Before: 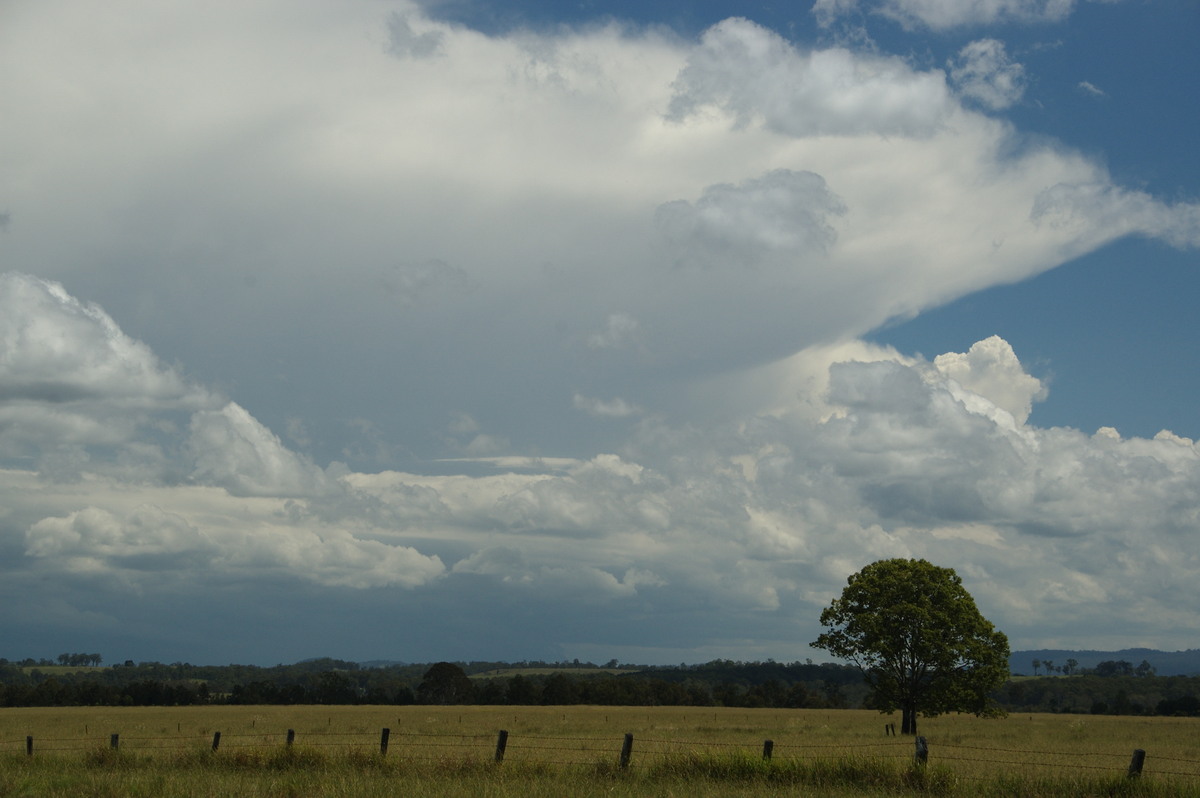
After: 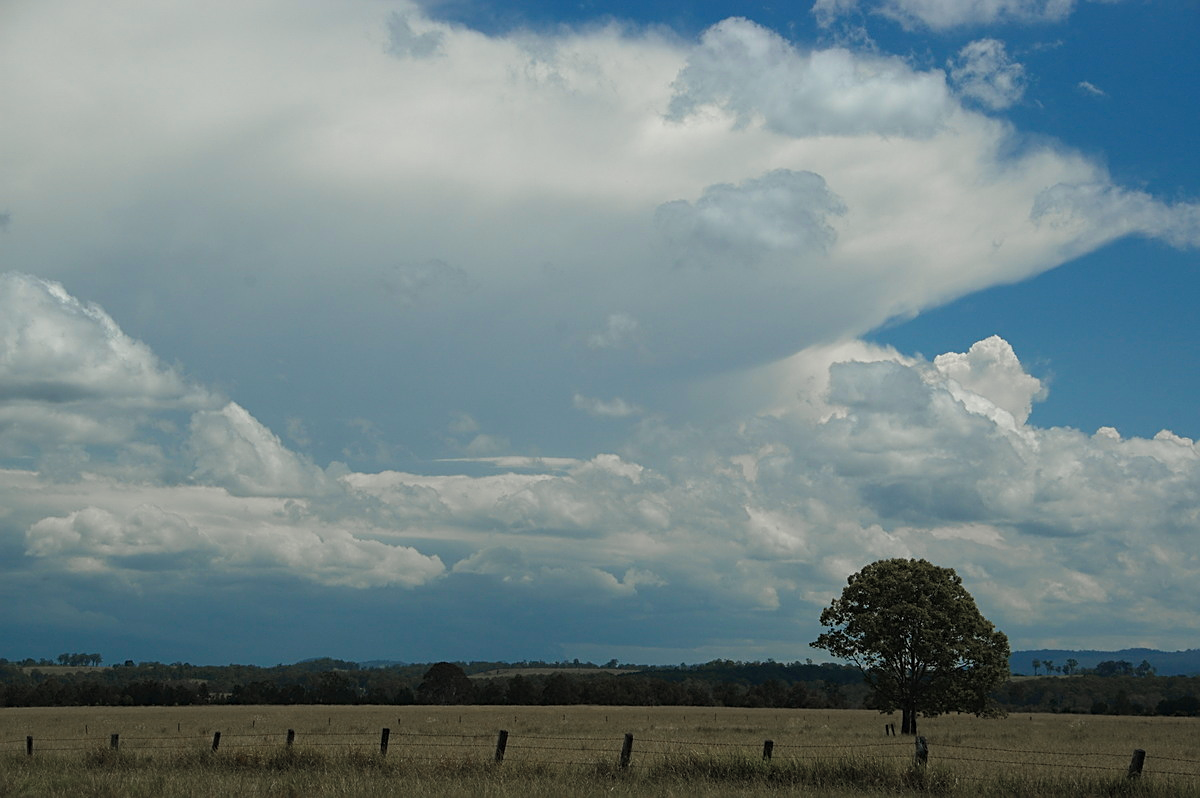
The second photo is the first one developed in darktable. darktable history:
sharpen: on, module defaults
color zones: curves: ch1 [(0, 0.708) (0.088, 0.648) (0.245, 0.187) (0.429, 0.326) (0.571, 0.498) (0.714, 0.5) (0.857, 0.5) (1, 0.708)]
contrast brightness saturation: contrast 0.04, saturation 0.07
white balance: red 0.986, blue 1.01
color balance rgb: perceptual saturation grading › global saturation 25%, global vibrance 20%
